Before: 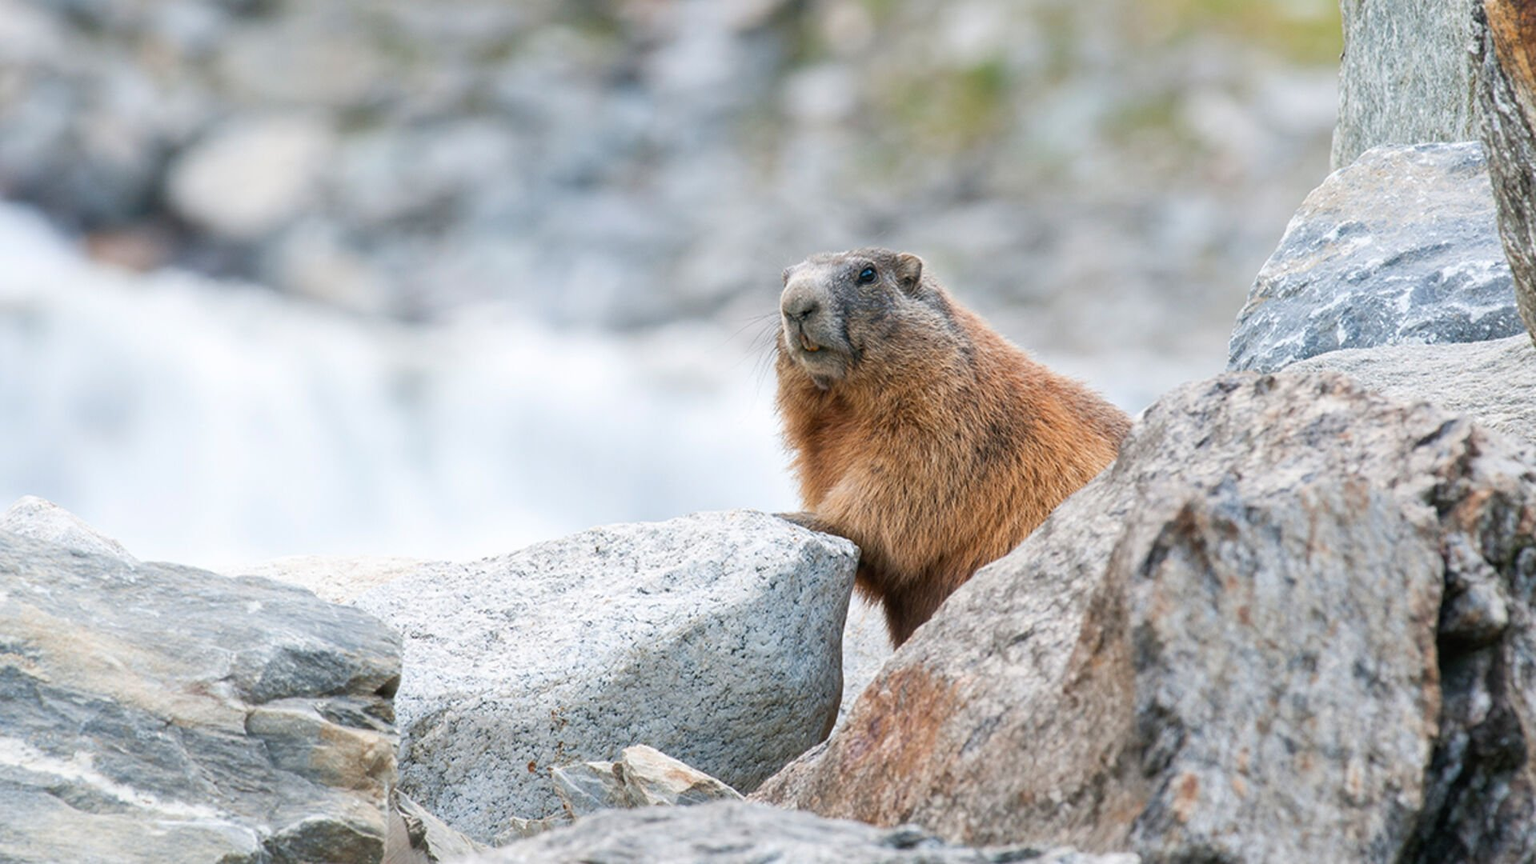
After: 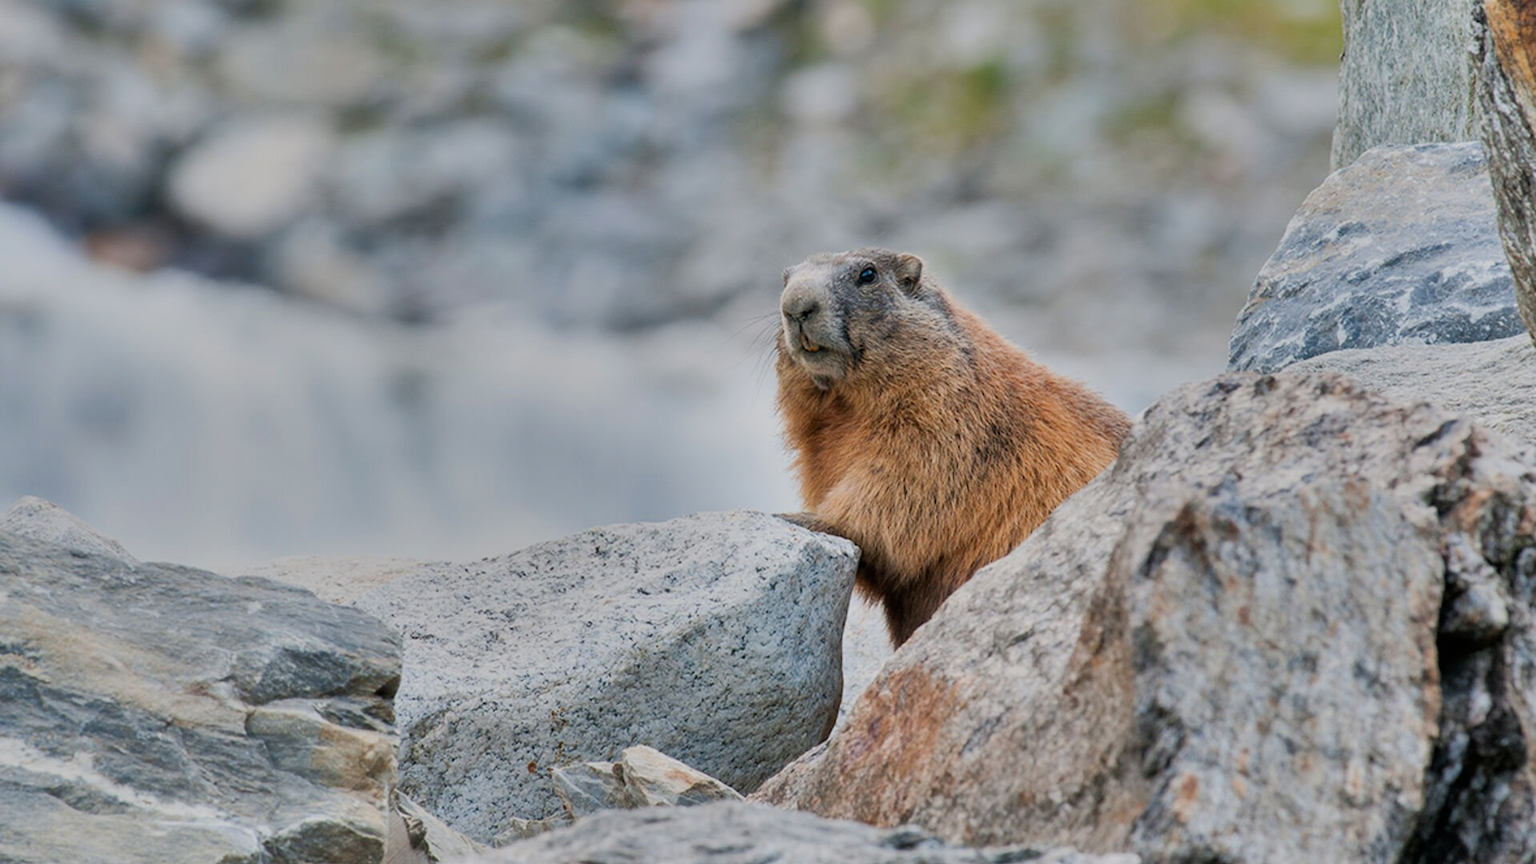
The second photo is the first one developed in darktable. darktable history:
filmic rgb: black relative exposure -7.82 EV, white relative exposure 4.29 EV, hardness 3.86, color science v6 (2022)
shadows and highlights: radius 108.52, shadows 40.68, highlights -72.88, low approximation 0.01, soften with gaussian
